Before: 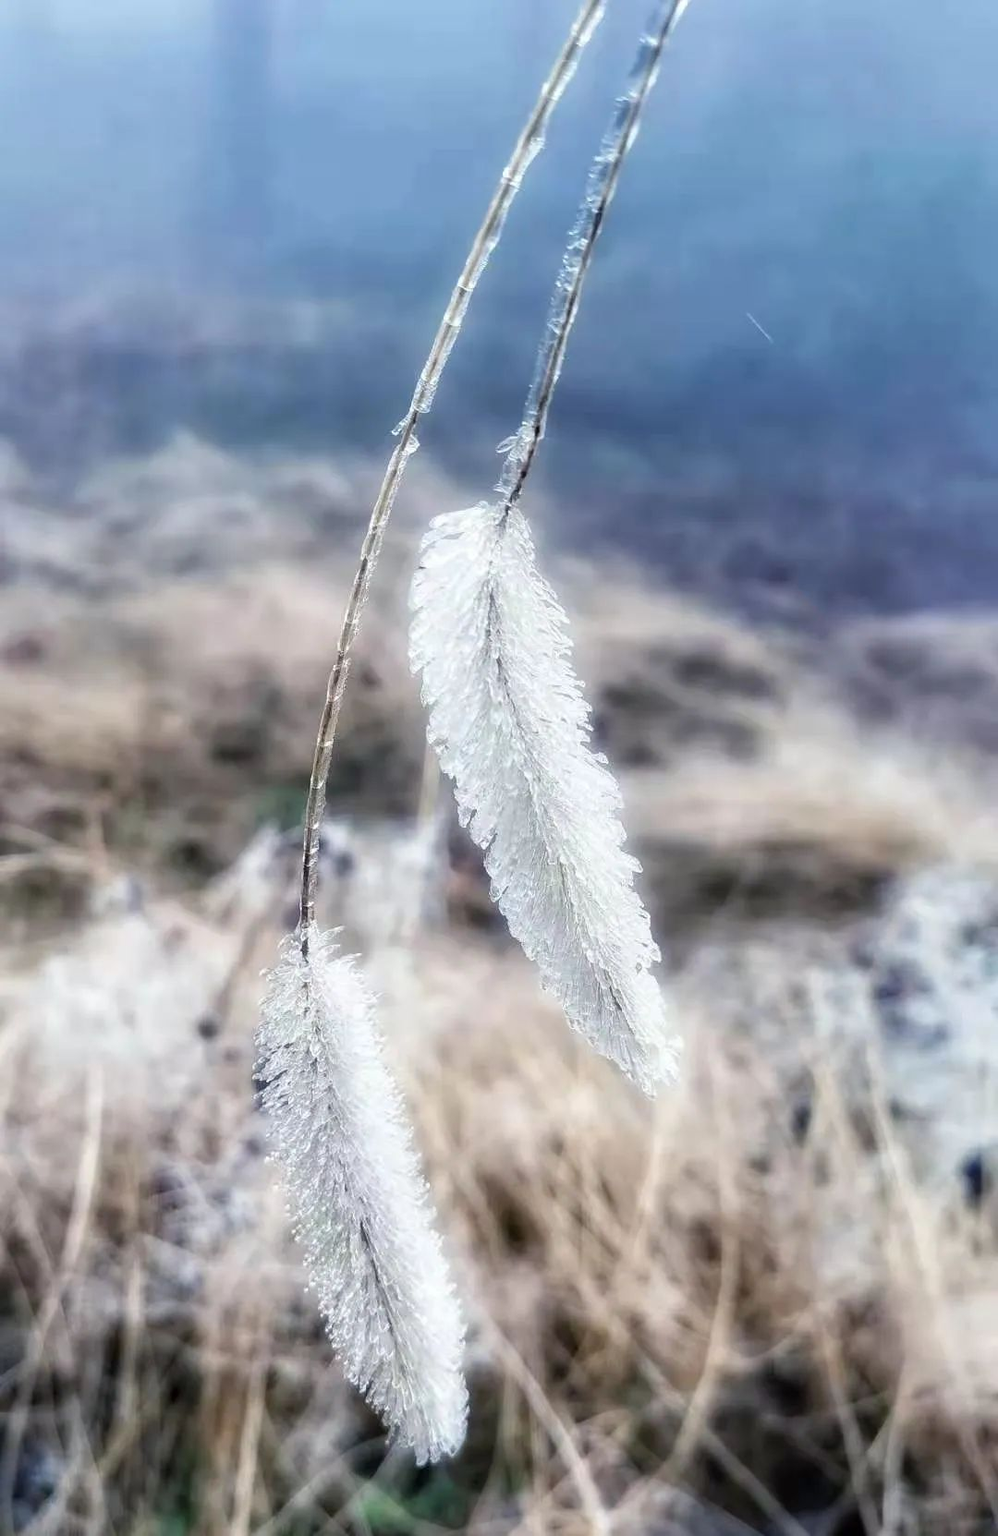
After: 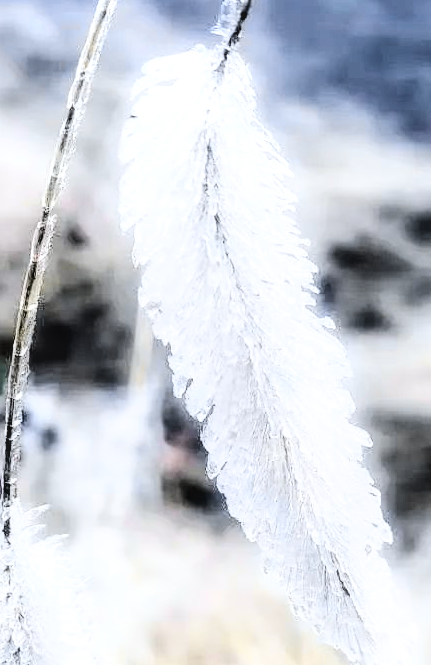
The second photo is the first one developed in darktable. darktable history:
tone curve: curves: ch0 [(0, 0.018) (0.061, 0.041) (0.205, 0.191) (0.289, 0.292) (0.39, 0.424) (0.493, 0.551) (0.666, 0.743) (0.795, 0.841) (1, 0.998)]; ch1 [(0, 0) (0.385, 0.343) (0.439, 0.415) (0.494, 0.498) (0.501, 0.501) (0.51, 0.496) (0.548, 0.554) (0.586, 0.61) (0.684, 0.658) (0.783, 0.804) (1, 1)]; ch2 [(0, 0) (0.304, 0.31) (0.403, 0.399) (0.441, 0.428) (0.47, 0.469) (0.498, 0.496) (0.524, 0.538) (0.566, 0.588) (0.648, 0.665) (0.697, 0.699) (1, 1)], color space Lab, independent channels, preserve colors none
crop: left 30%, top 30%, right 30%, bottom 30%
contrast brightness saturation: contrast 0.15, brightness 0.05
color calibration: illuminant custom, x 0.348, y 0.366, temperature 4940.58 K
filmic rgb: black relative exposure -3.75 EV, white relative exposure 2.4 EV, dynamic range scaling -50%, hardness 3.42, latitude 30%, contrast 1.8
local contrast: on, module defaults
